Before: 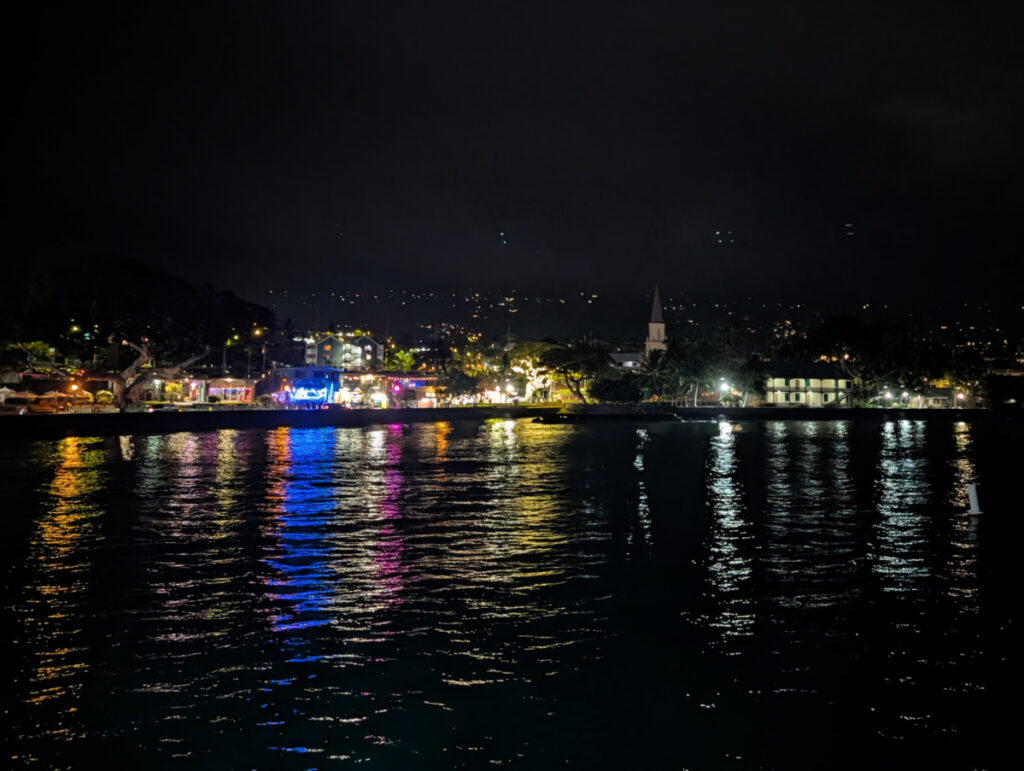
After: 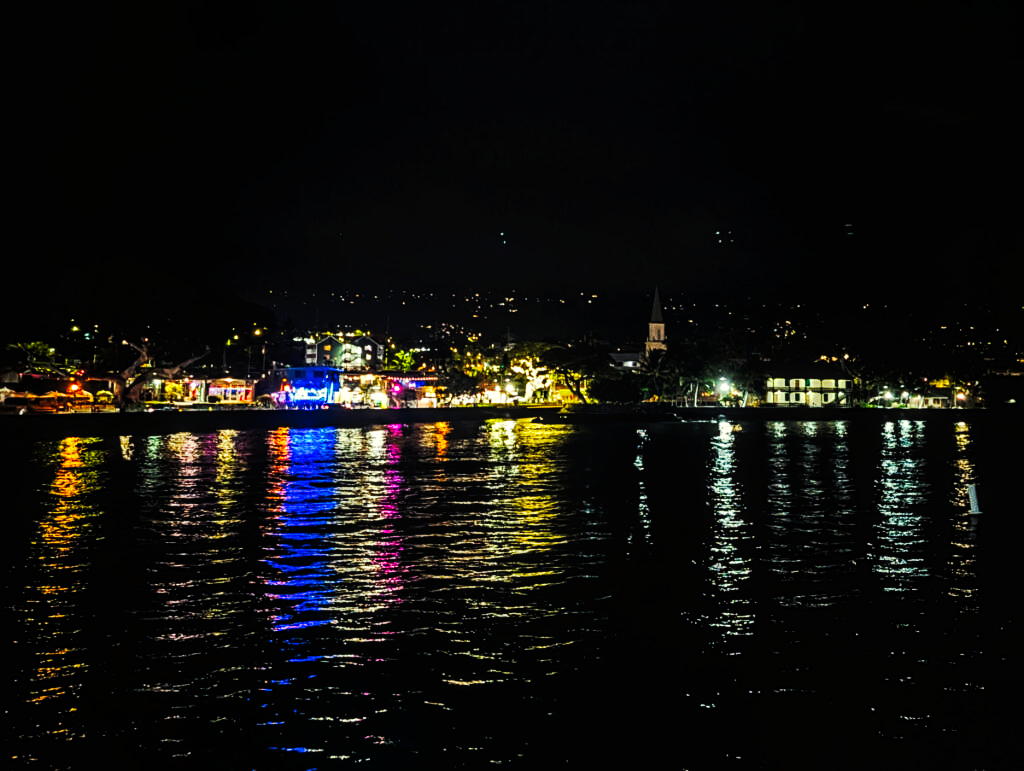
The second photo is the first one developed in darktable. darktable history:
sharpen: on, module defaults
local contrast: on, module defaults
color correction: highlights a* -5.64, highlights b* 11.12
exposure: black level correction 0, exposure 0.5 EV, compensate highlight preservation false
tone curve: curves: ch0 [(0, 0) (0.003, 0.005) (0.011, 0.006) (0.025, 0.004) (0.044, 0.004) (0.069, 0.007) (0.1, 0.014) (0.136, 0.018) (0.177, 0.034) (0.224, 0.065) (0.277, 0.089) (0.335, 0.143) (0.399, 0.219) (0.468, 0.327) (0.543, 0.455) (0.623, 0.63) (0.709, 0.786) (0.801, 0.87) (0.898, 0.922) (1, 1)], preserve colors none
